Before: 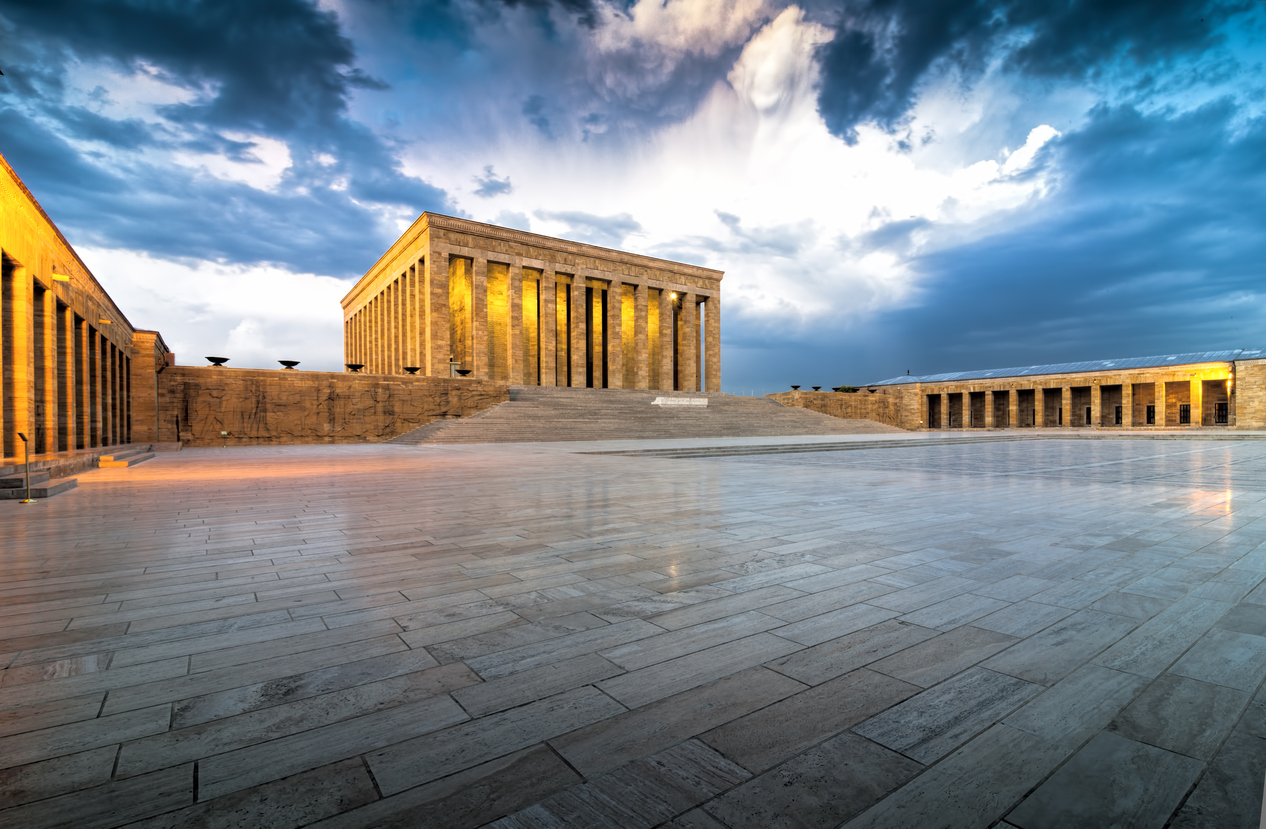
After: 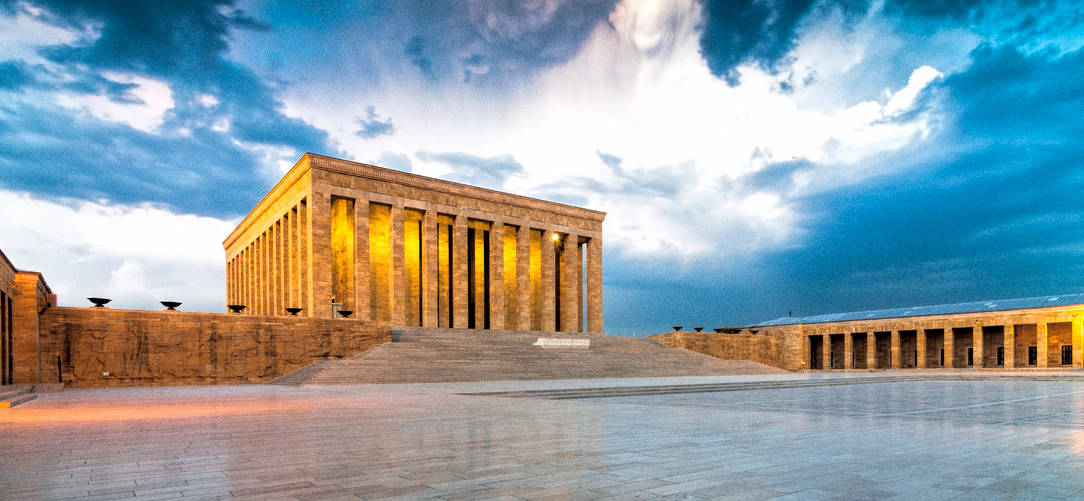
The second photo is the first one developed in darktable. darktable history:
white balance: emerald 1
crop and rotate: left 9.345%, top 7.22%, right 4.982%, bottom 32.331%
grain: coarseness 0.09 ISO
